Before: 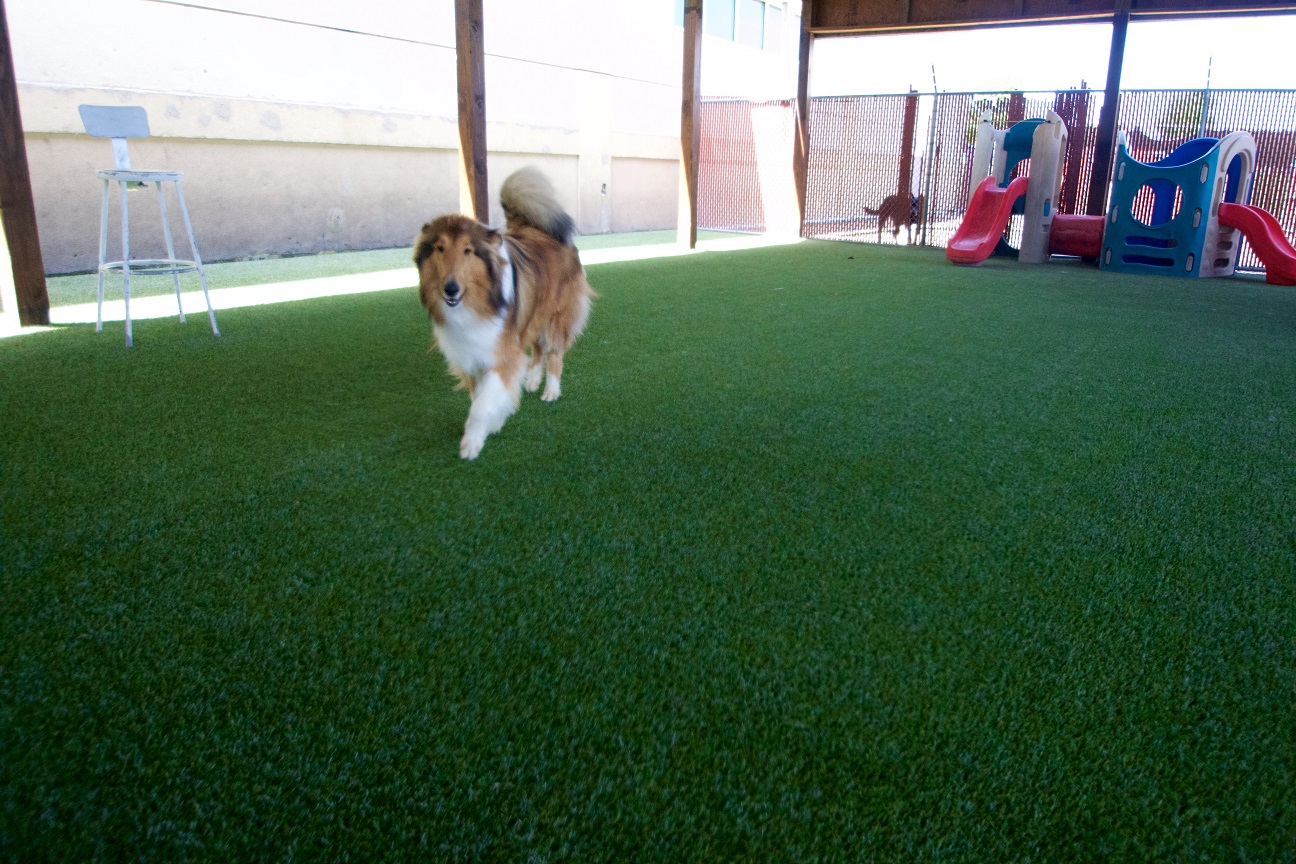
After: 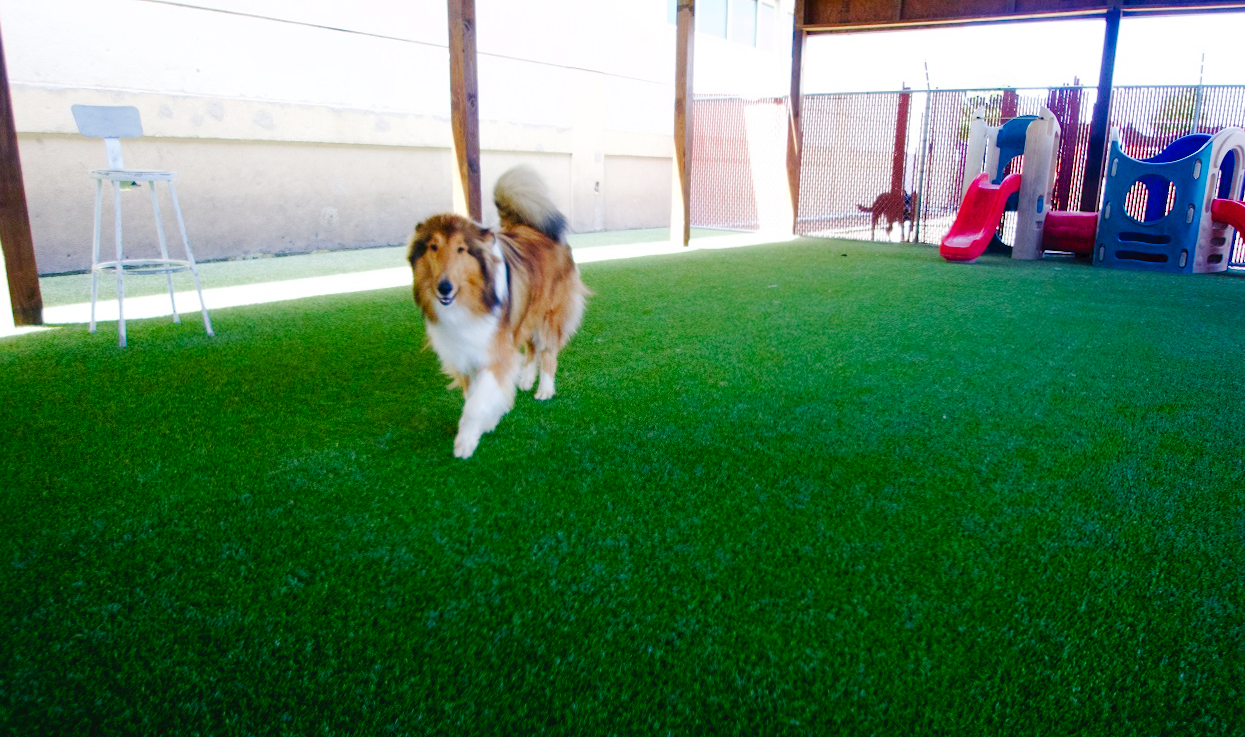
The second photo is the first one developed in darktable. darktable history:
color balance rgb: perceptual saturation grading › global saturation 20%, perceptual saturation grading › highlights -25%, perceptual saturation grading › shadows 50%
crop and rotate: angle 0.2°, left 0.275%, right 3.127%, bottom 14.18%
tone curve: curves: ch0 [(0, 0) (0.003, 0.035) (0.011, 0.035) (0.025, 0.035) (0.044, 0.046) (0.069, 0.063) (0.1, 0.084) (0.136, 0.123) (0.177, 0.174) (0.224, 0.232) (0.277, 0.304) (0.335, 0.387) (0.399, 0.476) (0.468, 0.566) (0.543, 0.639) (0.623, 0.714) (0.709, 0.776) (0.801, 0.851) (0.898, 0.921) (1, 1)], preserve colors none
